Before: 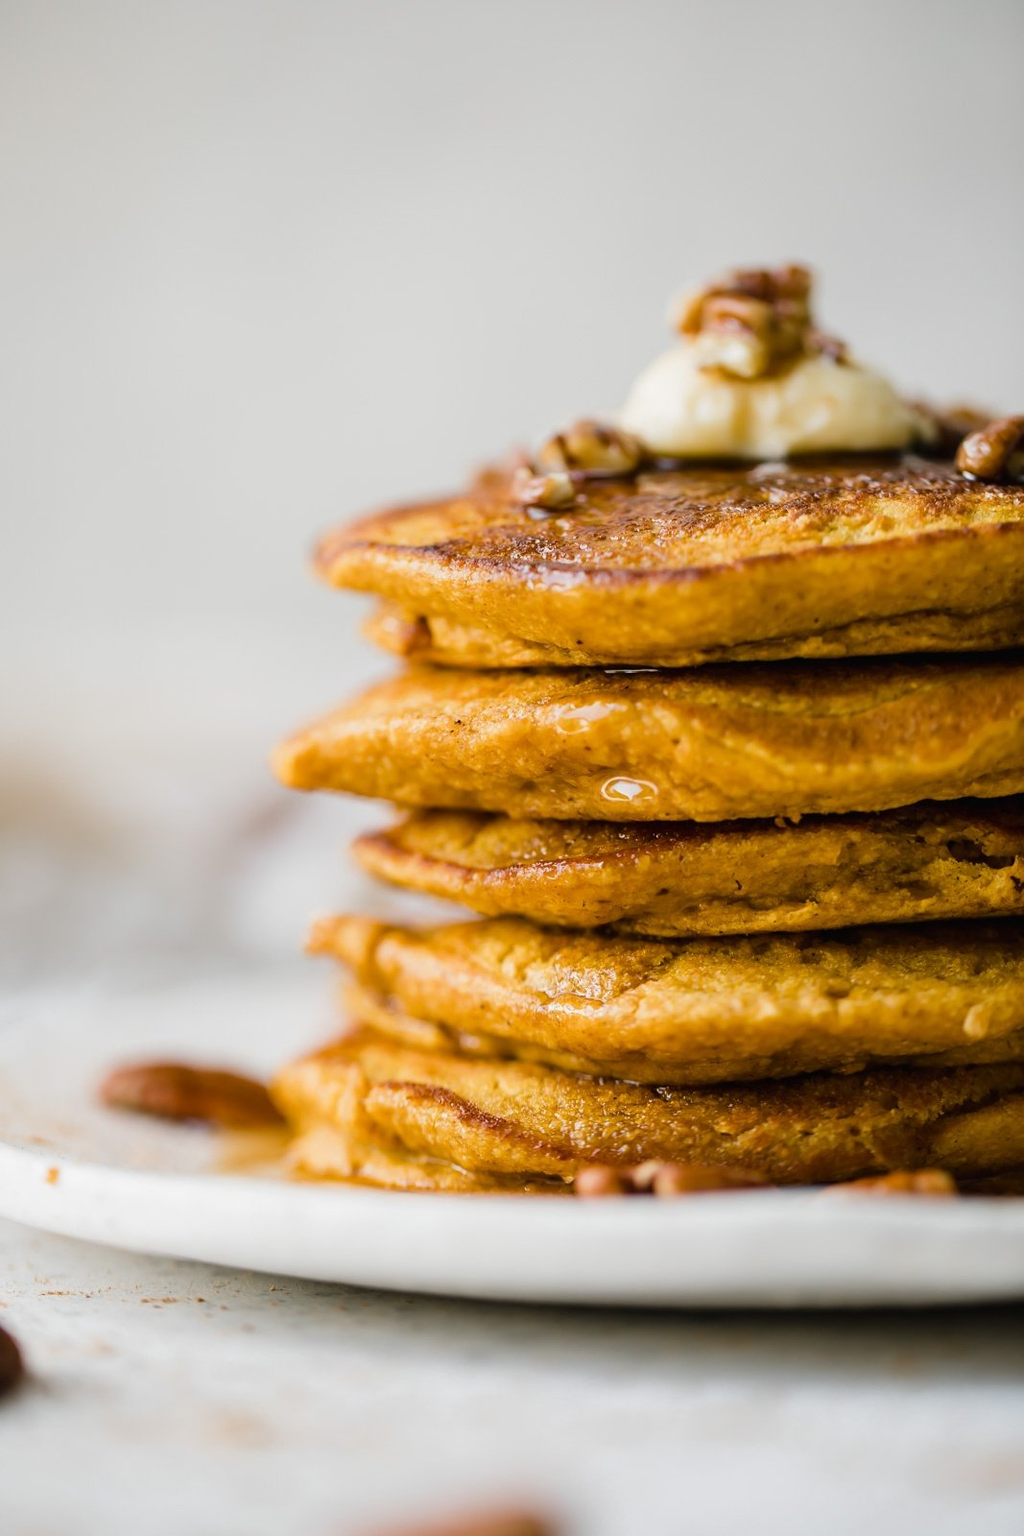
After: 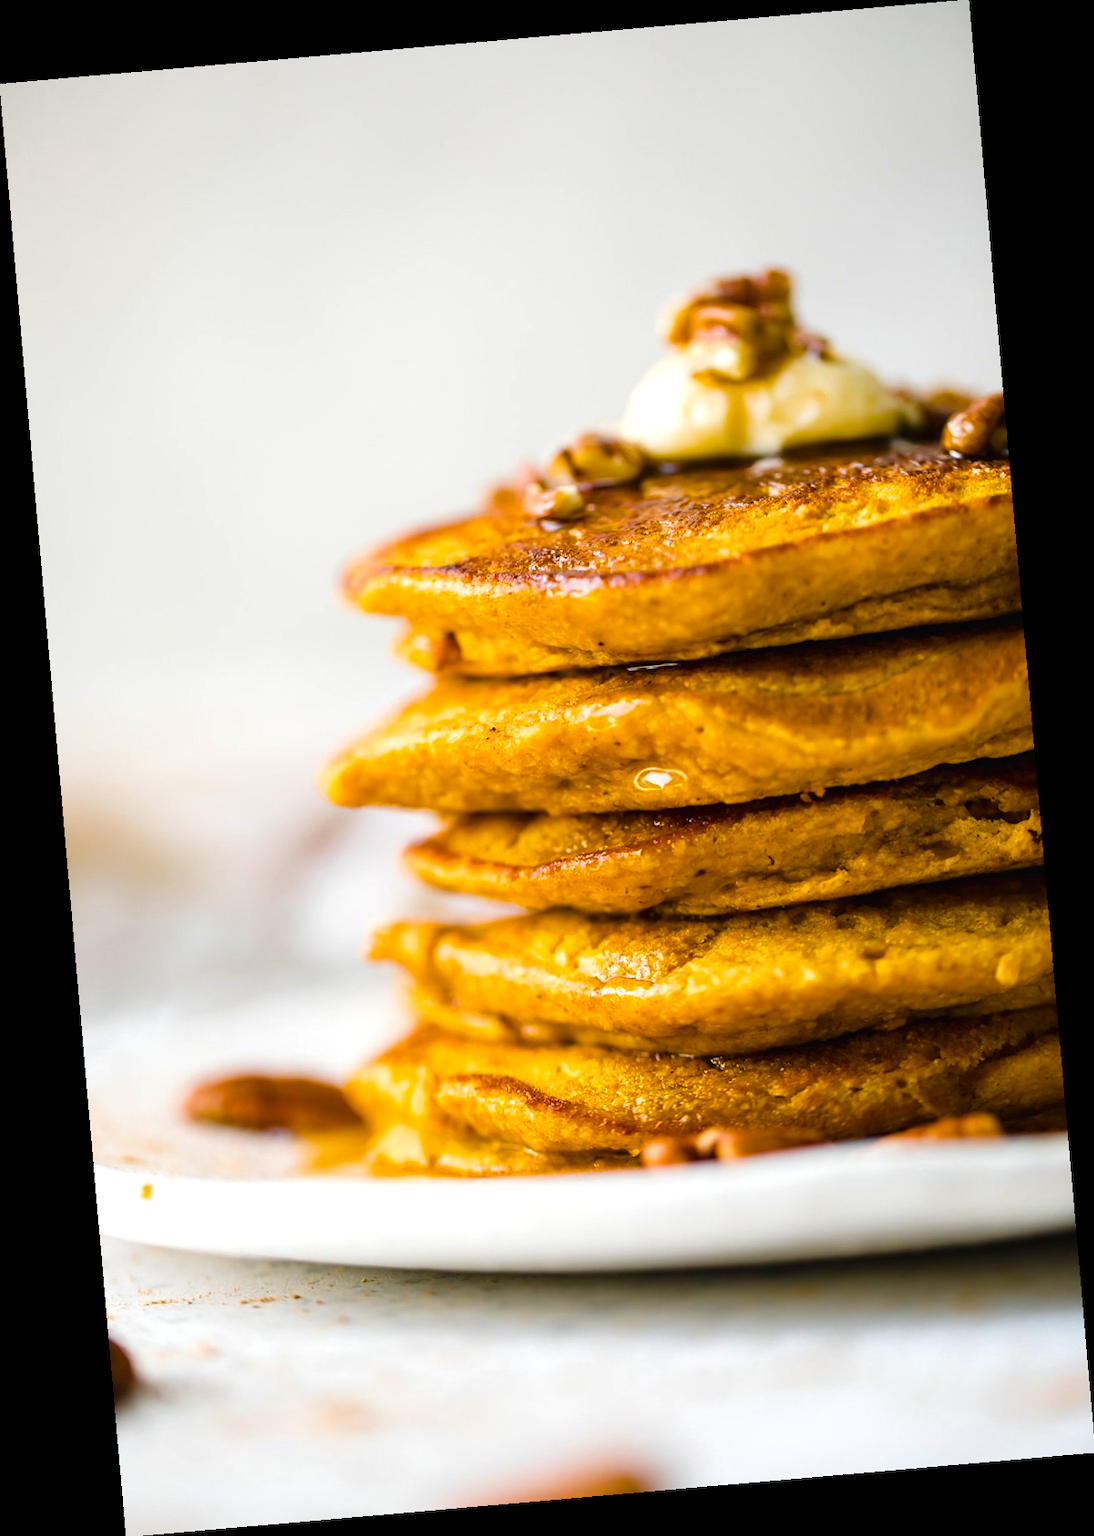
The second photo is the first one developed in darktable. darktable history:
rotate and perspective: rotation -4.98°, automatic cropping off
color balance rgb: perceptual saturation grading › global saturation 36%, perceptual brilliance grading › global brilliance 10%, global vibrance 20%
